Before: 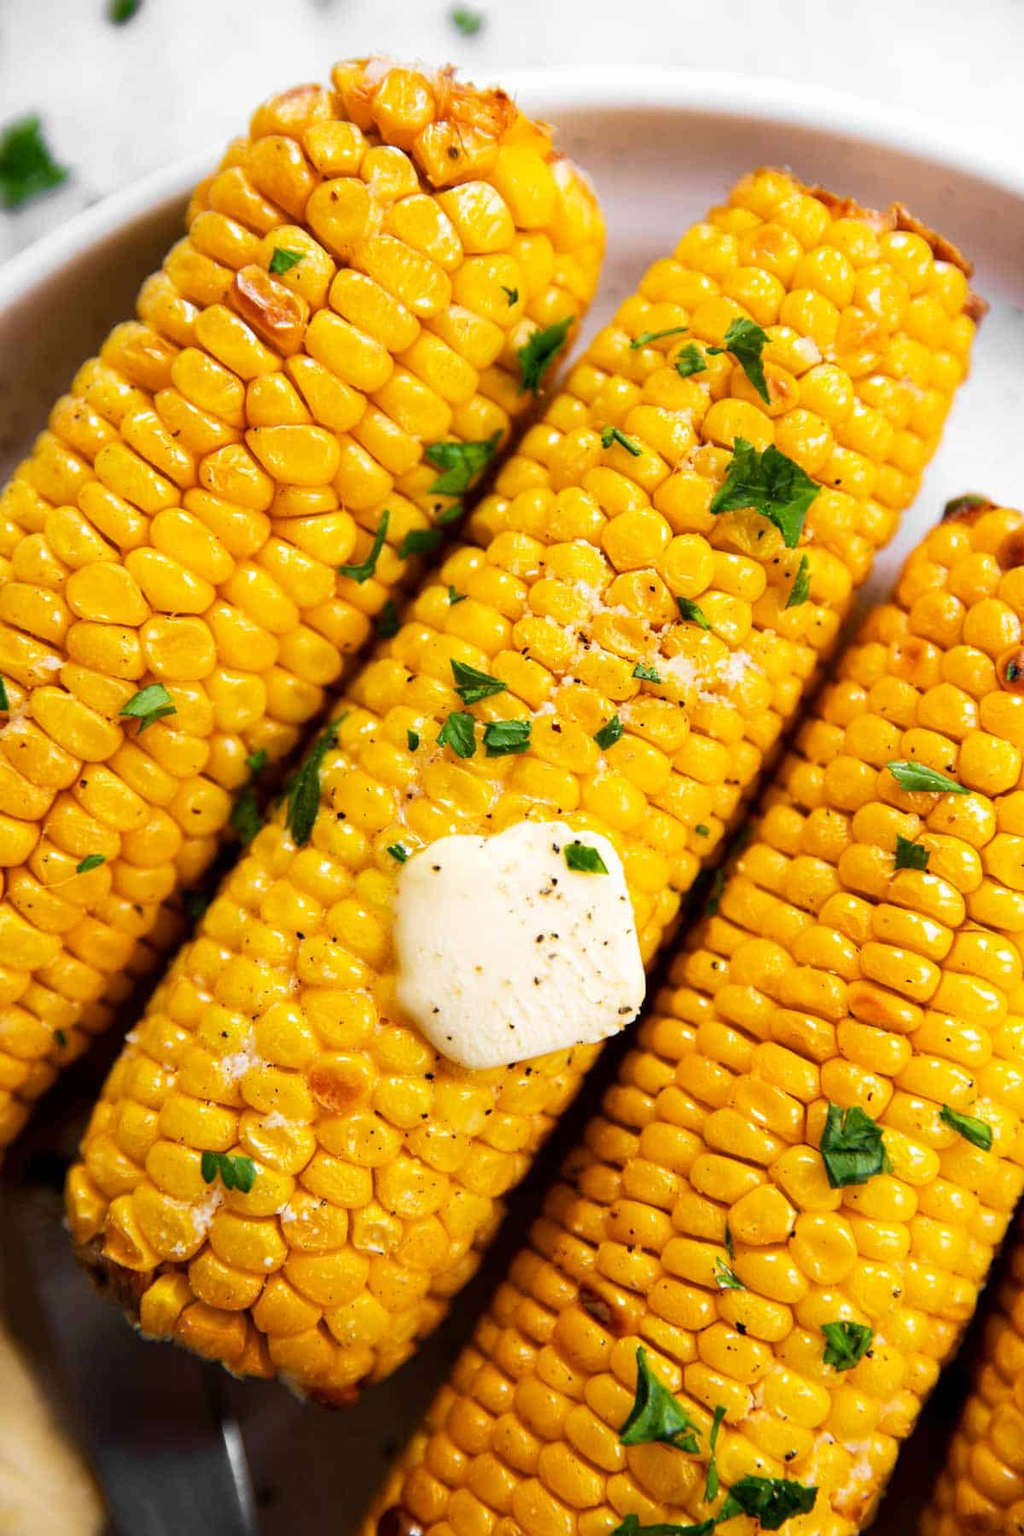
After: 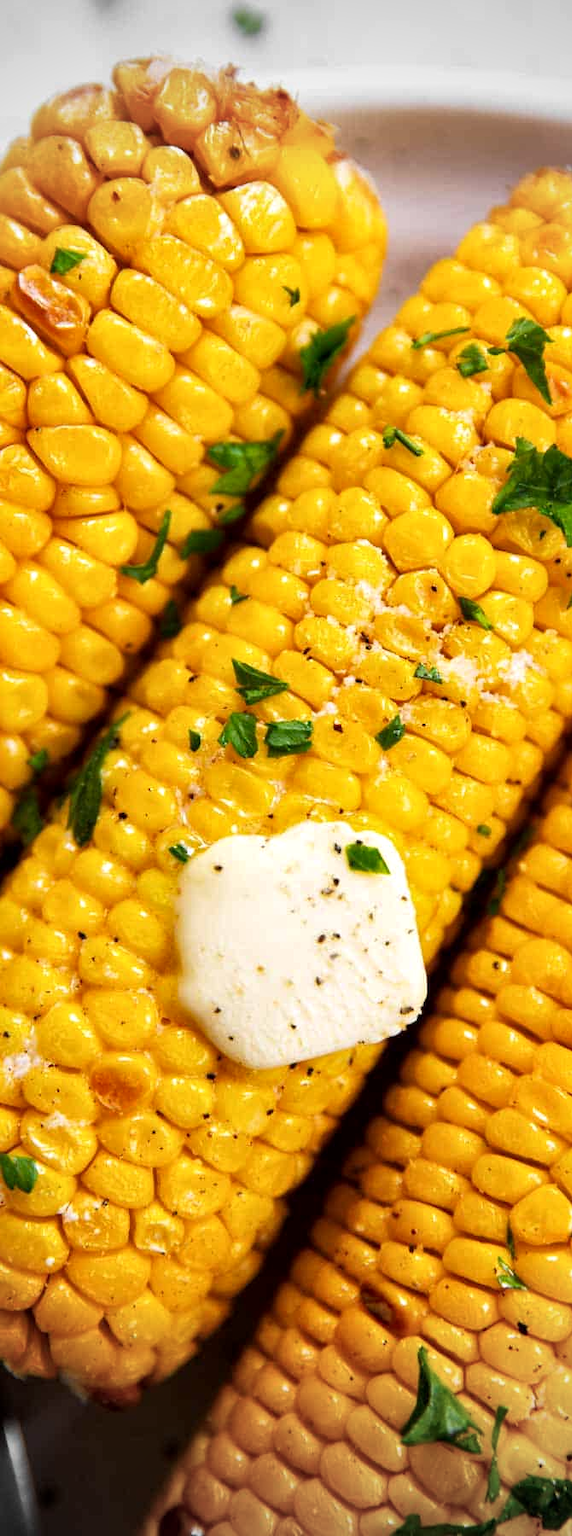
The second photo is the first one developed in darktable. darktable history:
local contrast: mode bilateral grid, contrast 20, coarseness 51, detail 129%, midtone range 0.2
vignetting: fall-off start 71.57%, unbound false
crop: left 21.334%, right 22.685%
